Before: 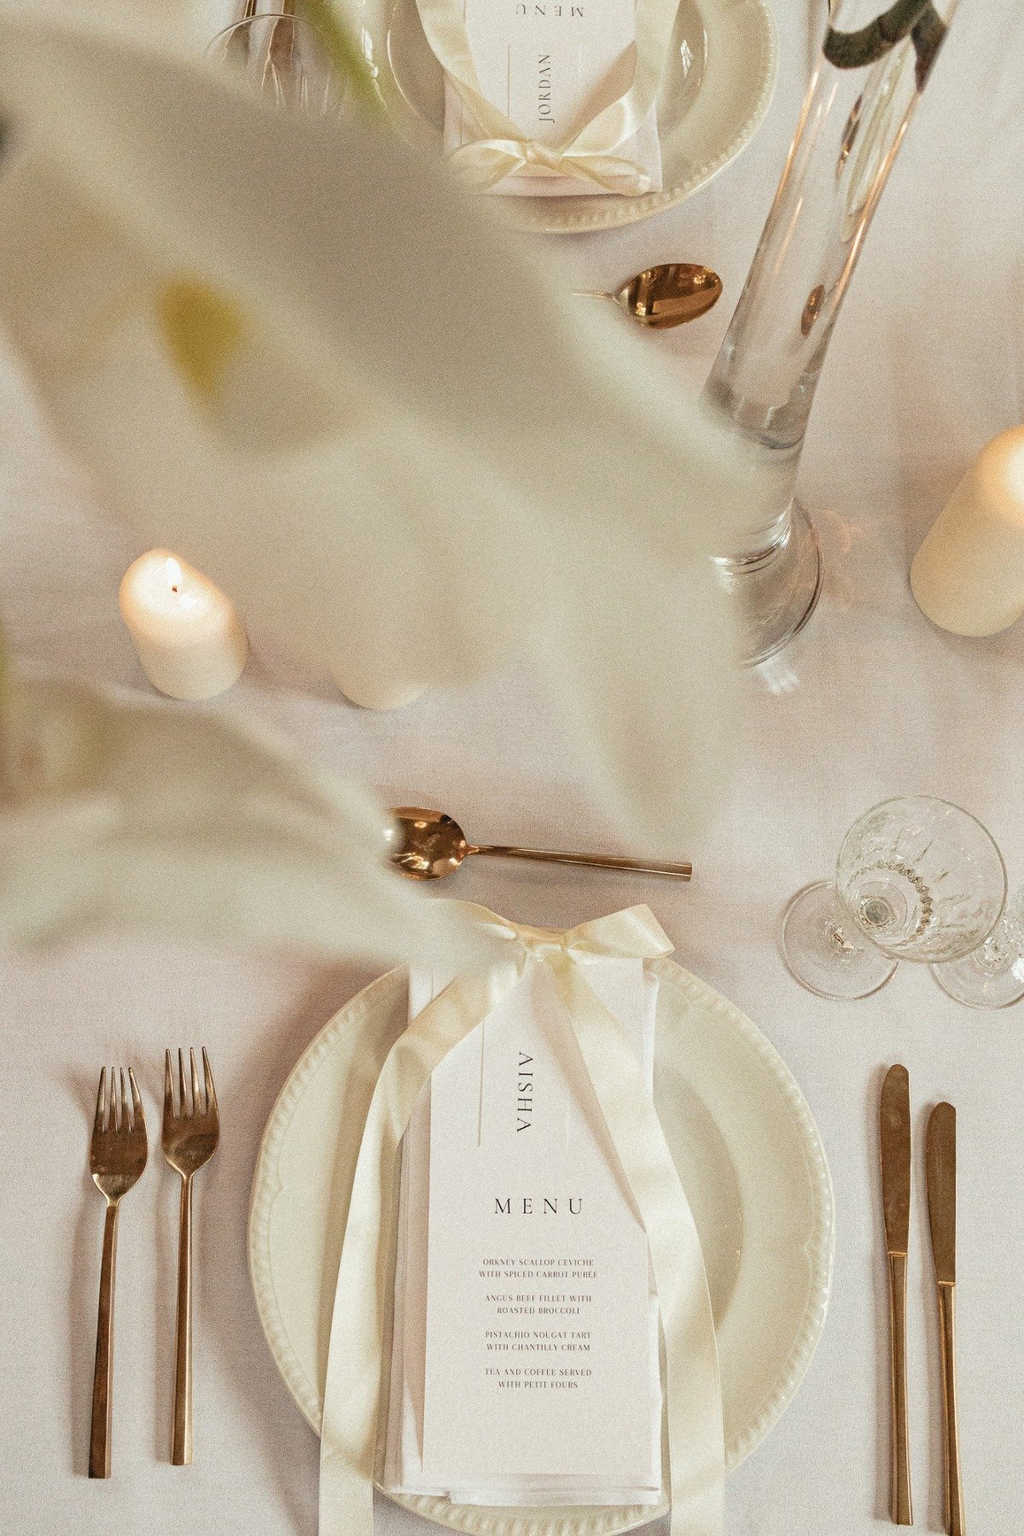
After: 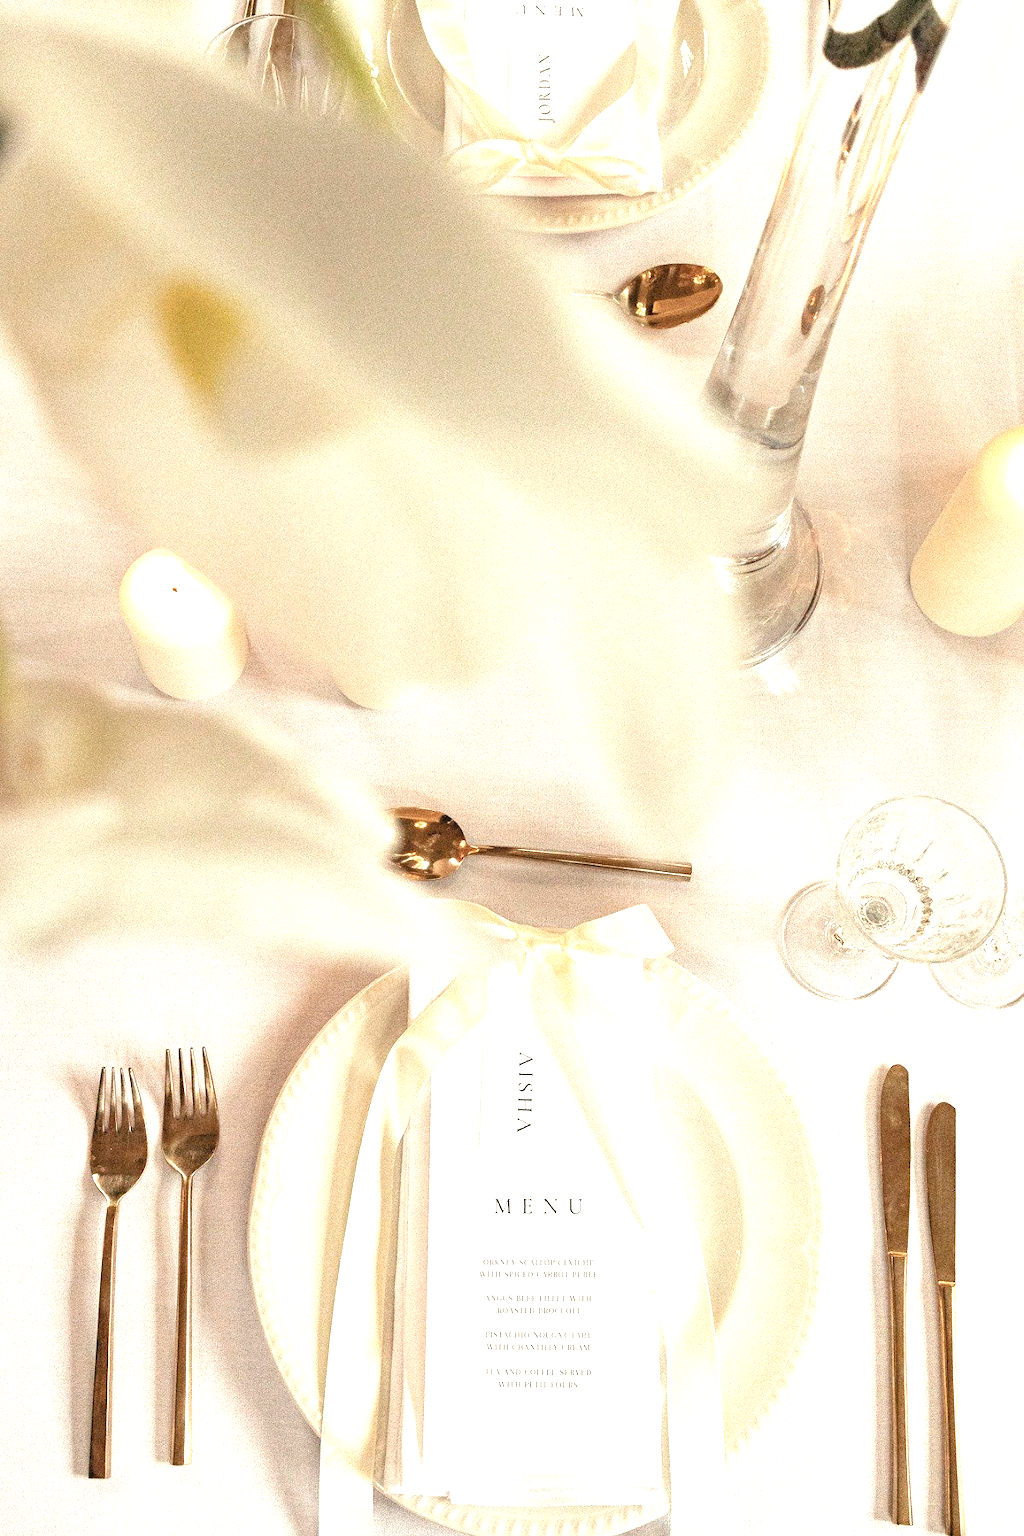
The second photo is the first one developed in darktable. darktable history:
tone equalizer: -8 EV -1.07 EV, -7 EV -1 EV, -6 EV -0.887 EV, -5 EV -0.605 EV, -3 EV 0.61 EV, -2 EV 0.865 EV, -1 EV 0.995 EV, +0 EV 1.06 EV
